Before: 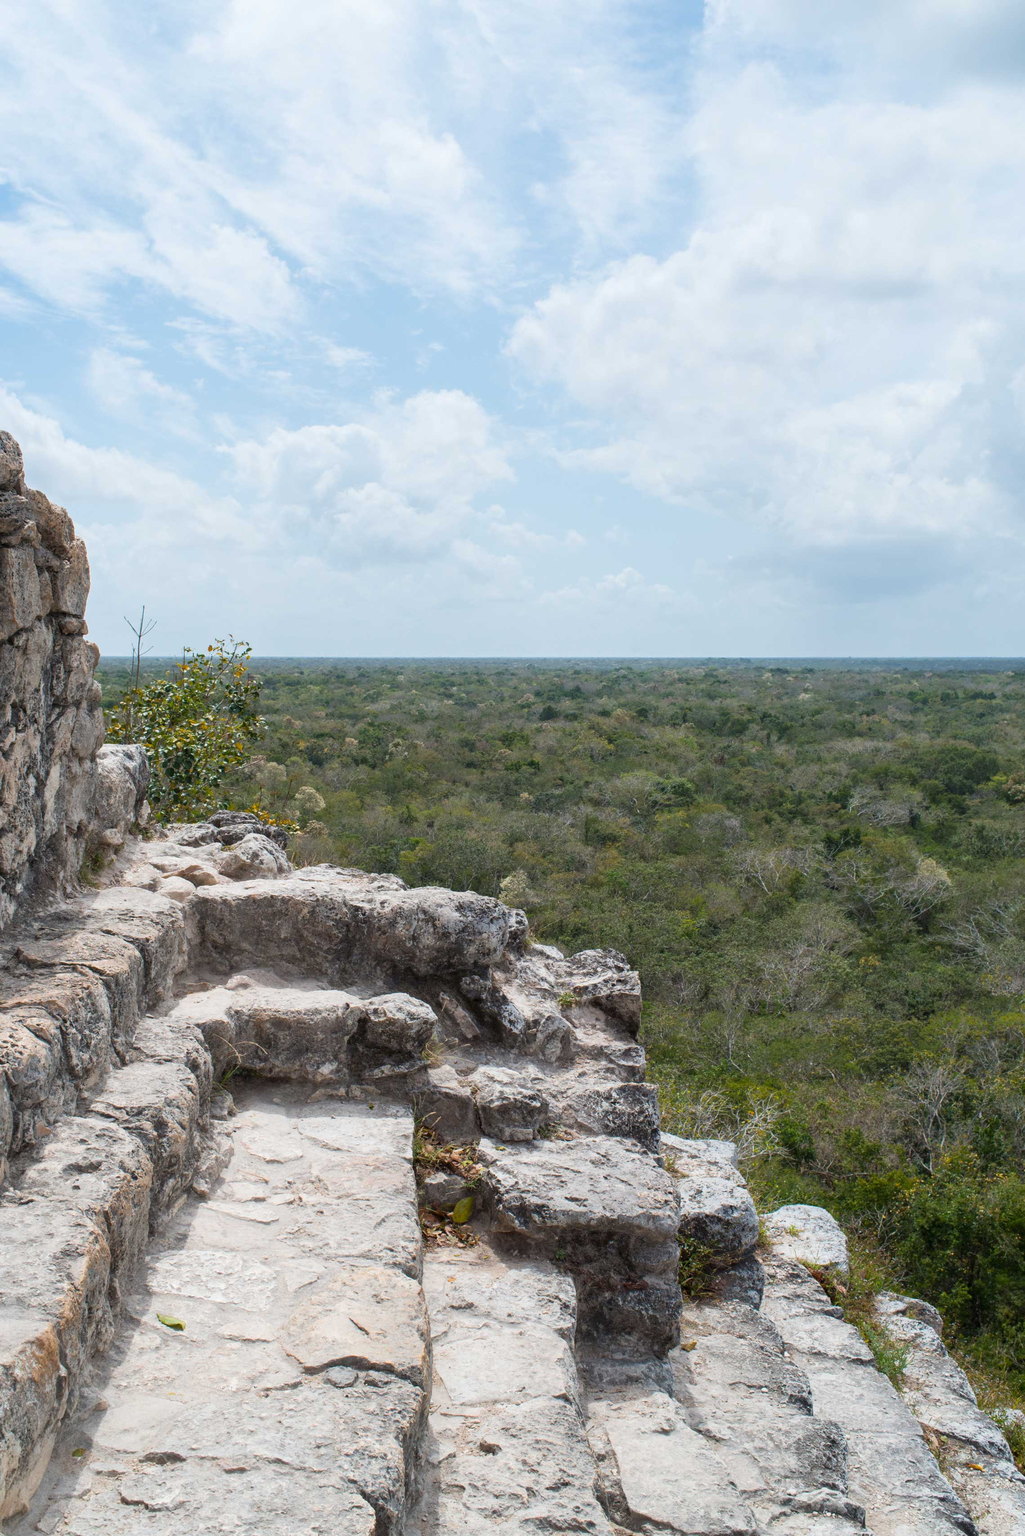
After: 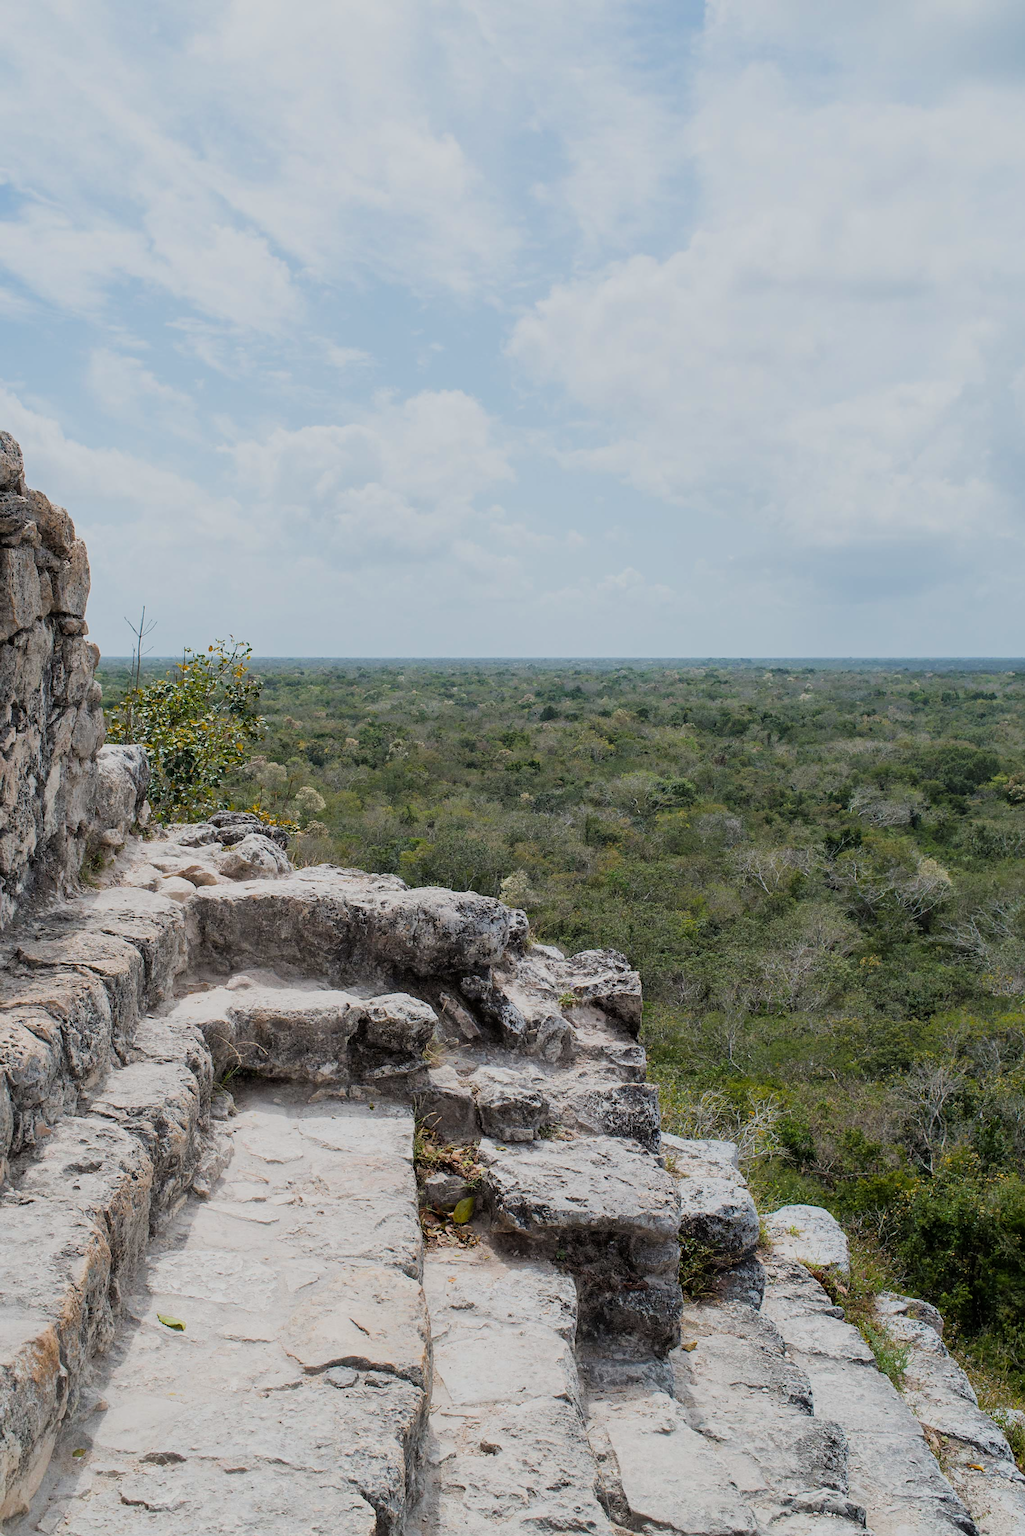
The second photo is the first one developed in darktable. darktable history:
filmic rgb: black relative exposure -7.65 EV, white relative exposure 4.56 EV, hardness 3.61
sharpen: radius 1.864, amount 0.398, threshold 1.271
